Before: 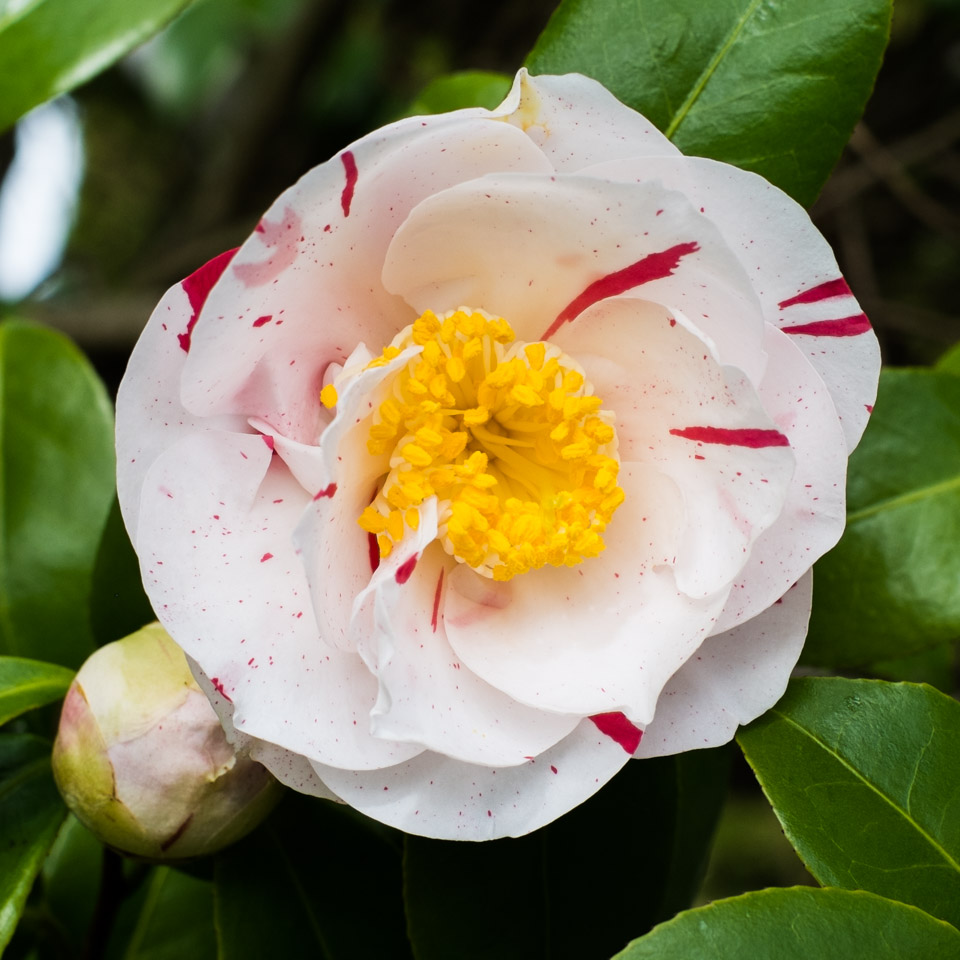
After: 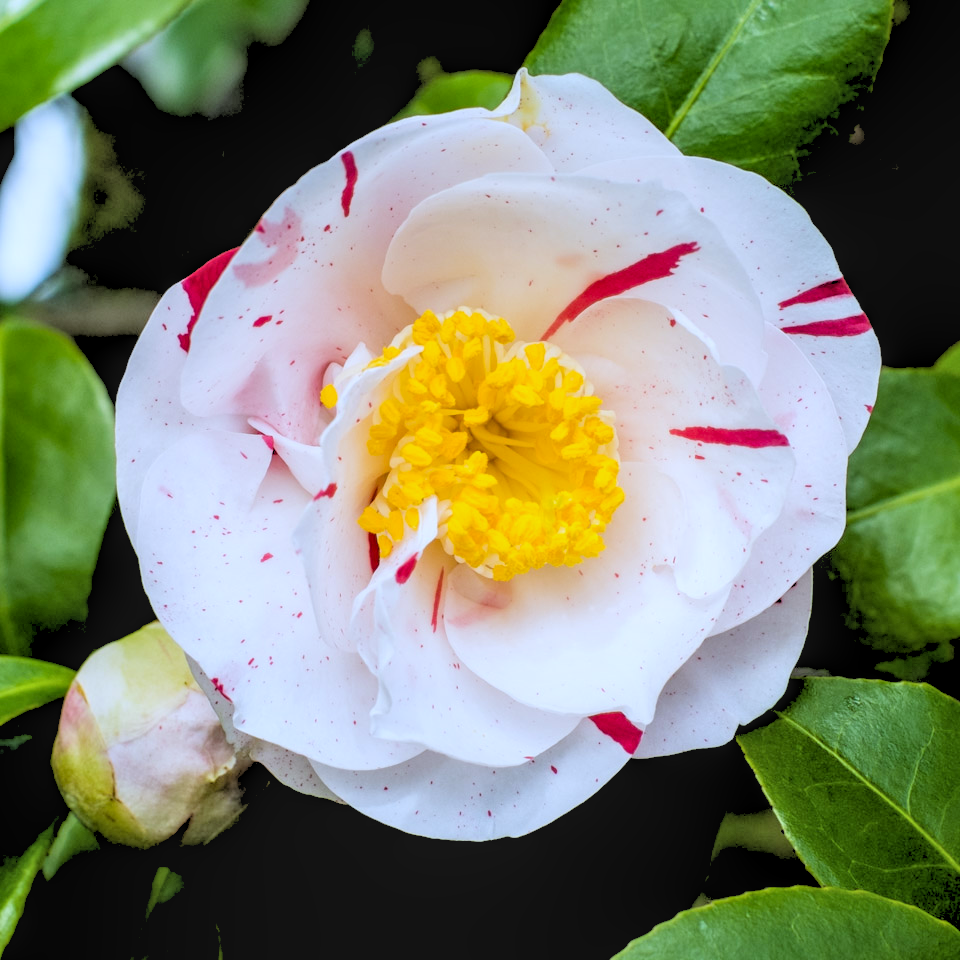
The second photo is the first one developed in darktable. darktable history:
local contrast: on, module defaults
rgb levels: levels [[0.027, 0.429, 0.996], [0, 0.5, 1], [0, 0.5, 1]]
white balance: red 0.926, green 1.003, blue 1.133
